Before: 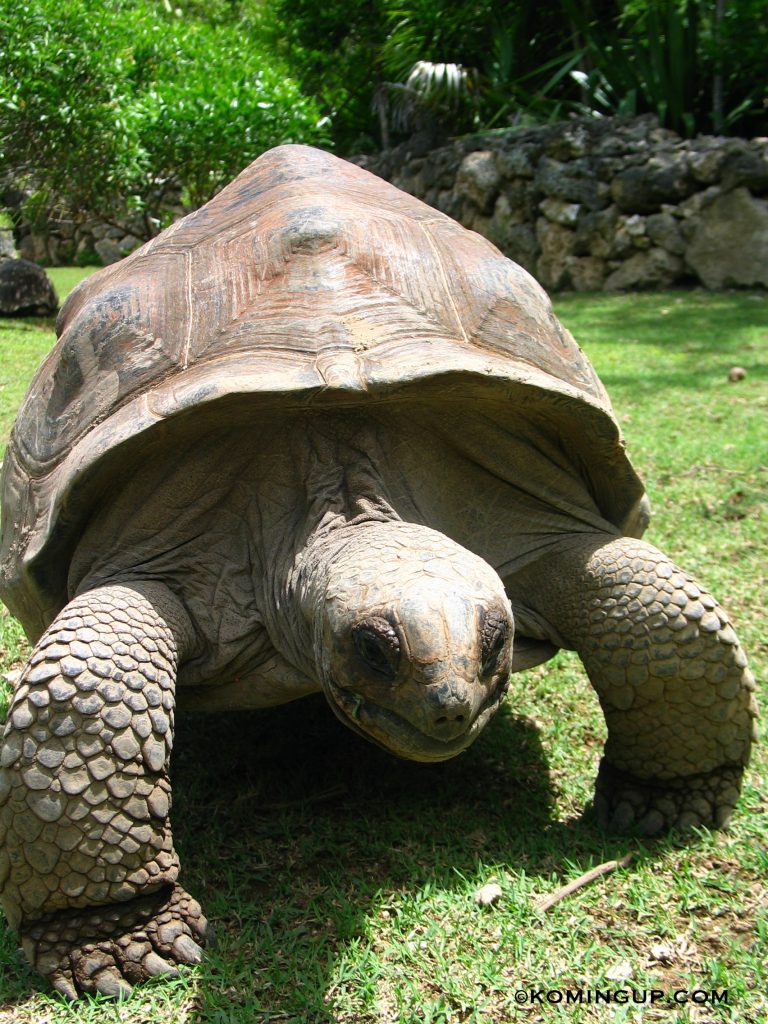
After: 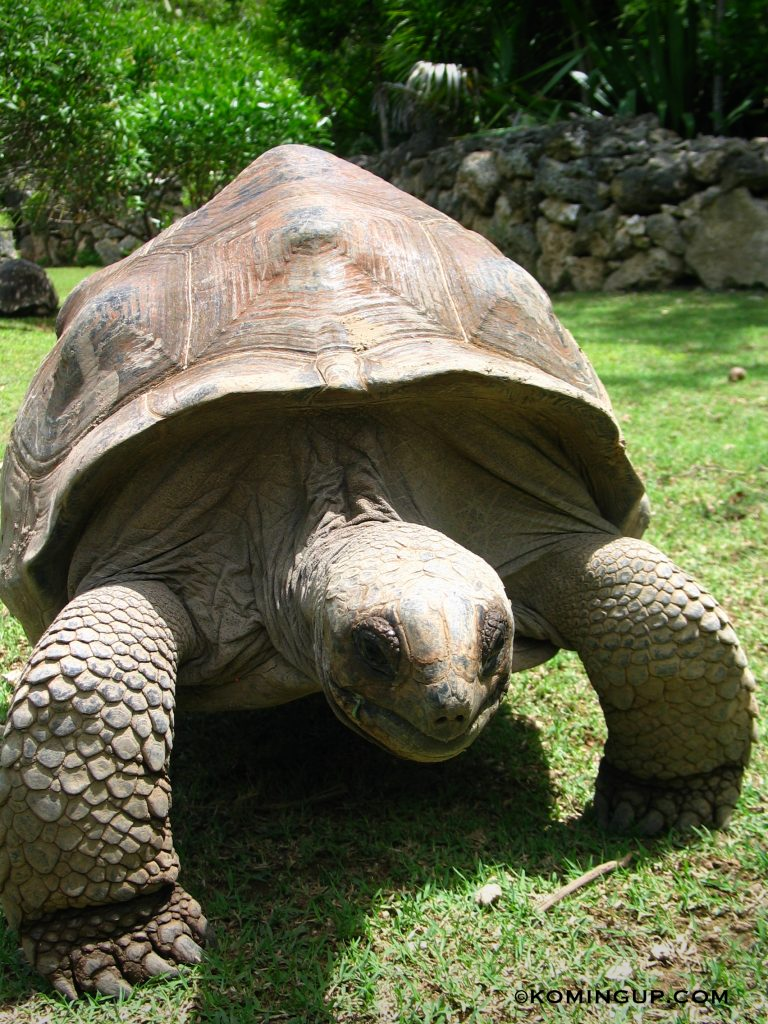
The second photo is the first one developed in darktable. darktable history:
vignetting: fall-off start 99.55%, brightness -0.393, saturation 0.012, center (-0.033, -0.037), width/height ratio 1.306, unbound false
